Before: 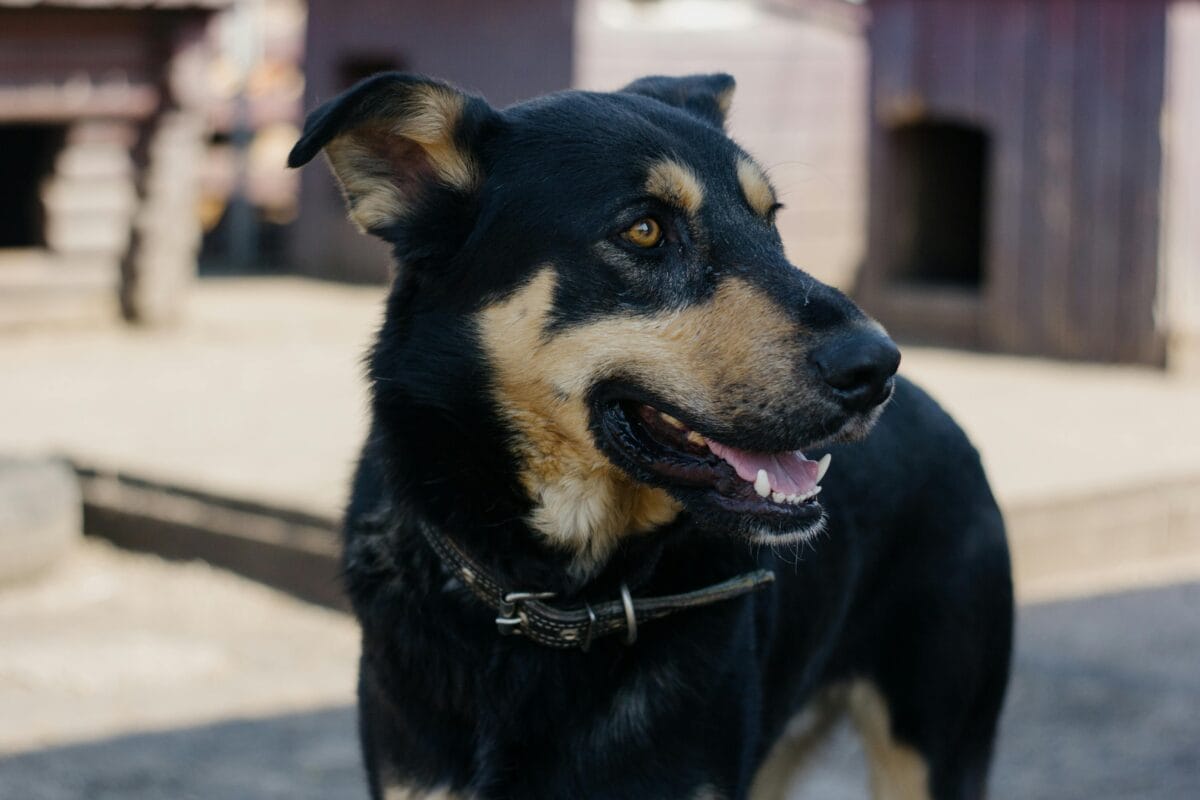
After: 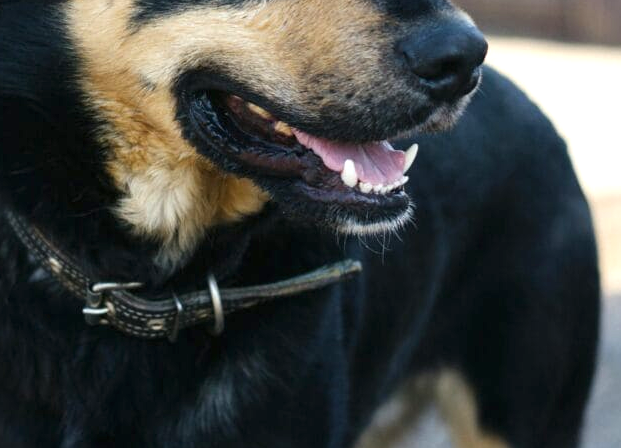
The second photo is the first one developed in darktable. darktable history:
crop: left 34.479%, top 38.822%, right 13.718%, bottom 5.172%
exposure: black level correction -0.001, exposure 0.9 EV, compensate exposure bias true, compensate highlight preservation false
